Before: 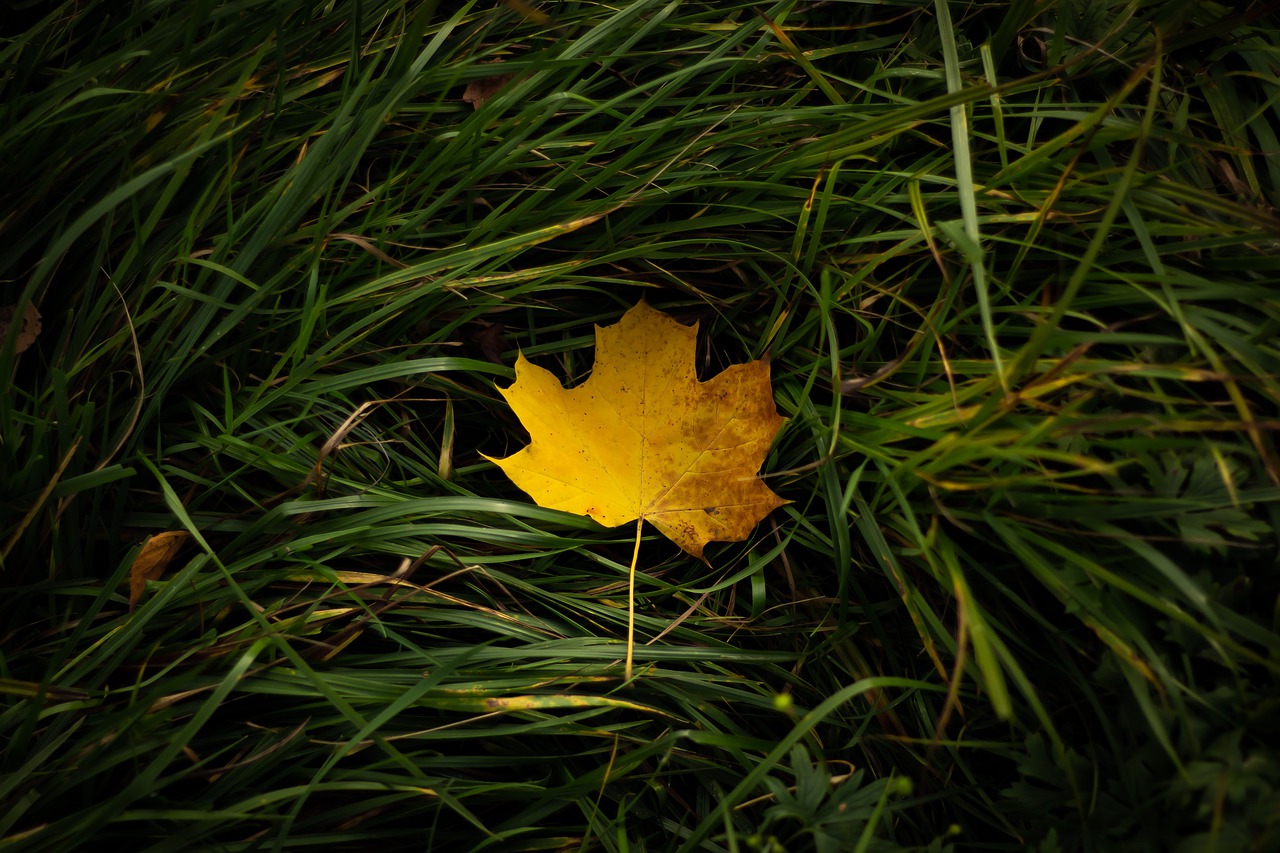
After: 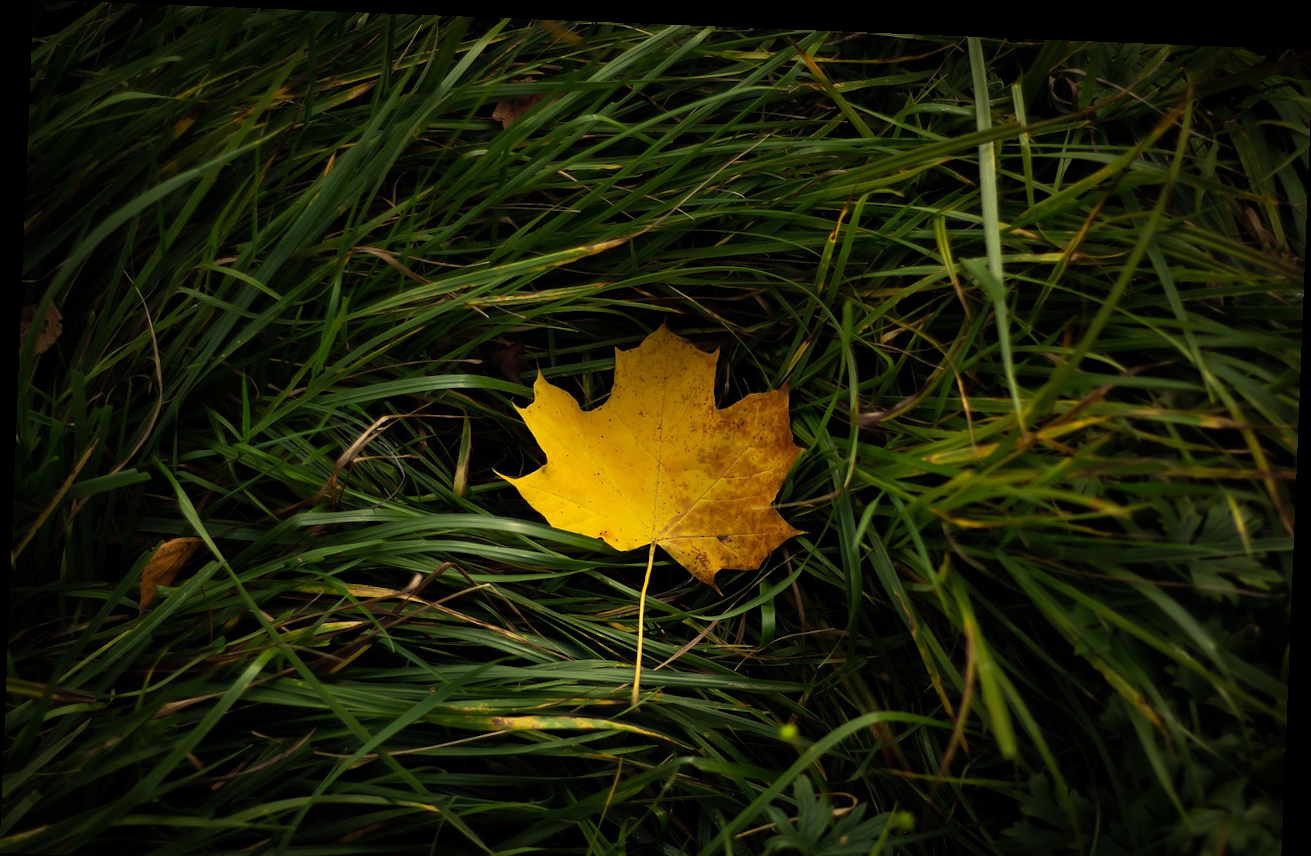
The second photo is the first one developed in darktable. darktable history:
crop and rotate: top 0%, bottom 5.097%
rotate and perspective: rotation 2.27°, automatic cropping off
